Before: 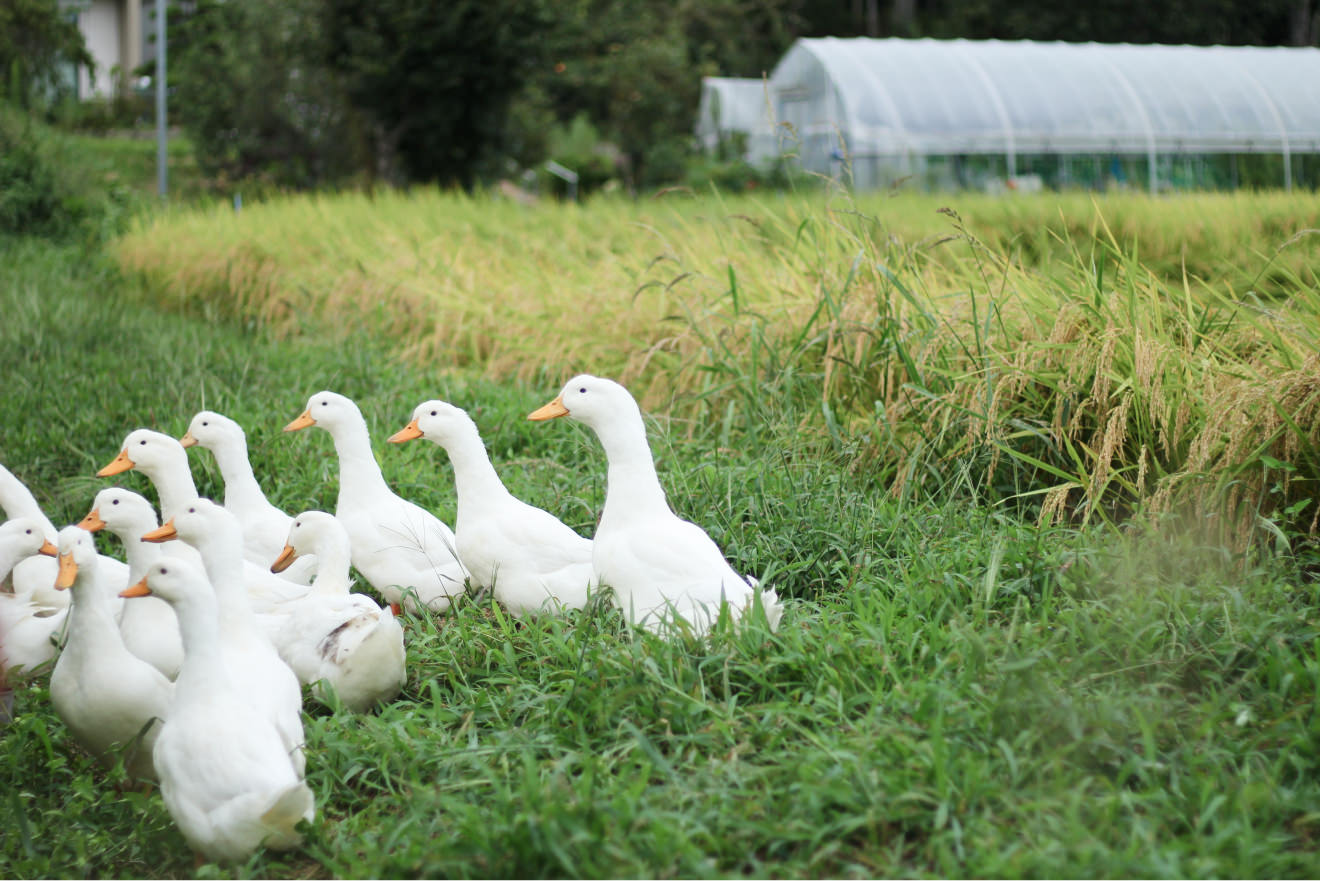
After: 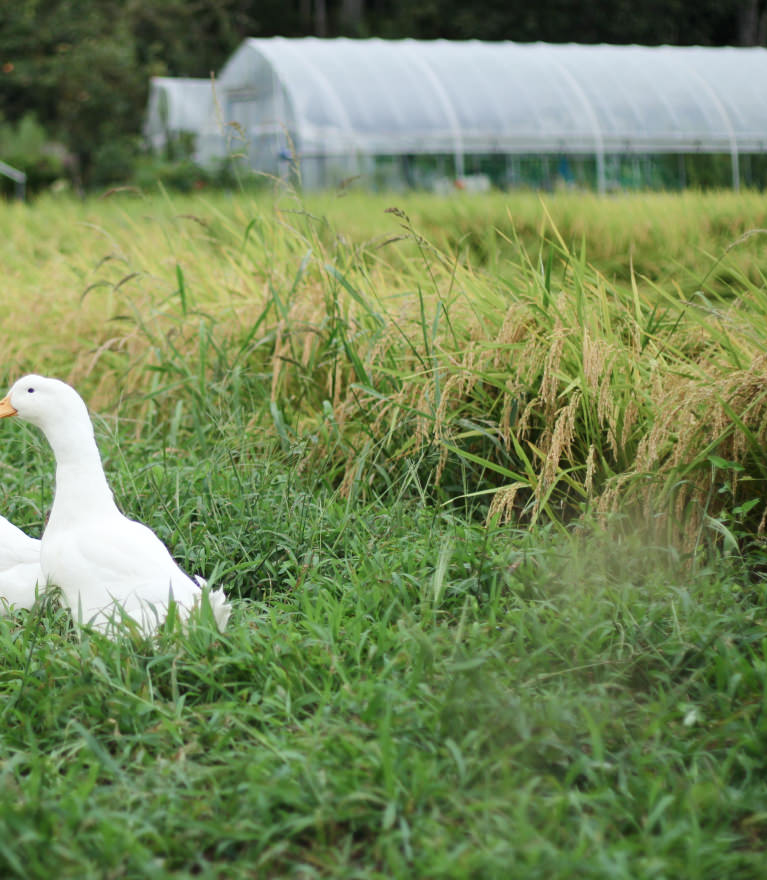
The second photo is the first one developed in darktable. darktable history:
tone equalizer: edges refinement/feathering 500, mask exposure compensation -1.24 EV, preserve details no
crop: left 41.877%
